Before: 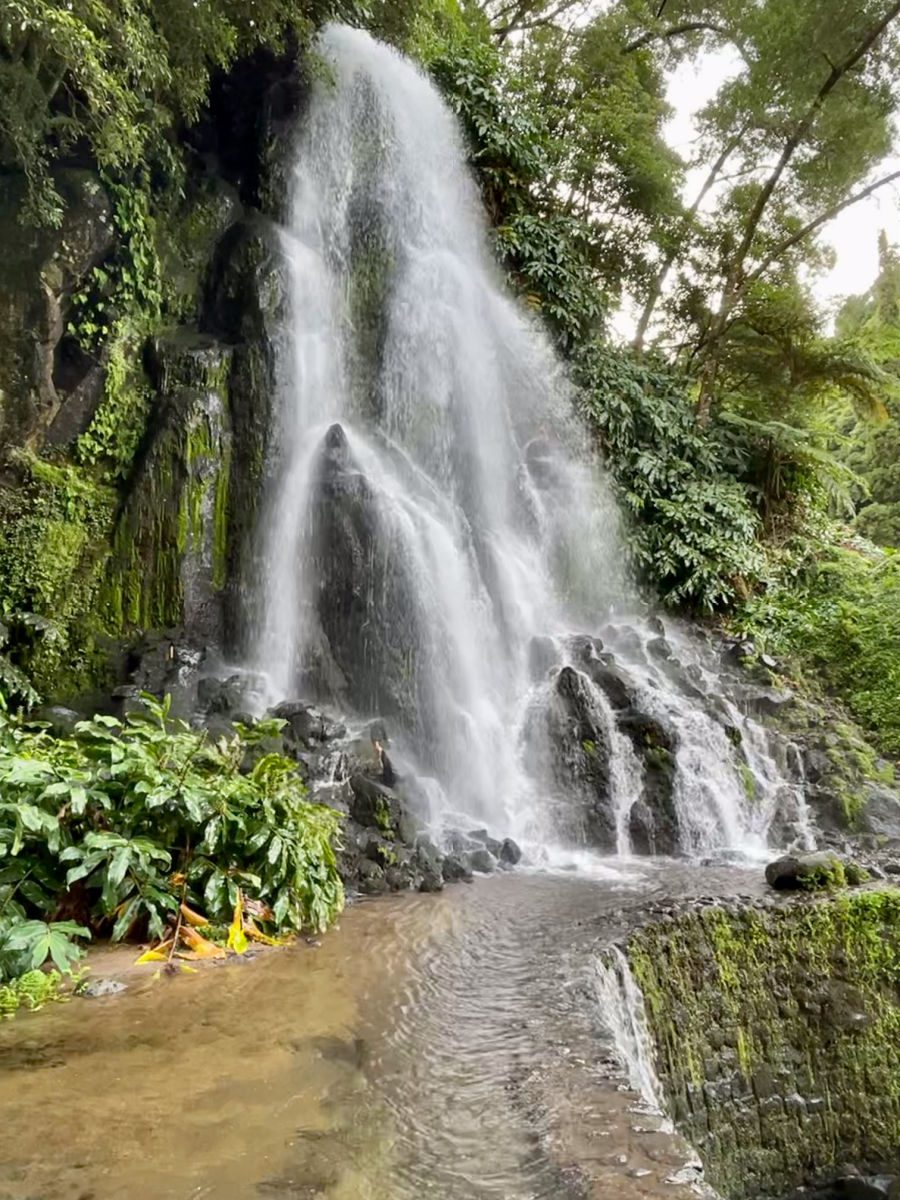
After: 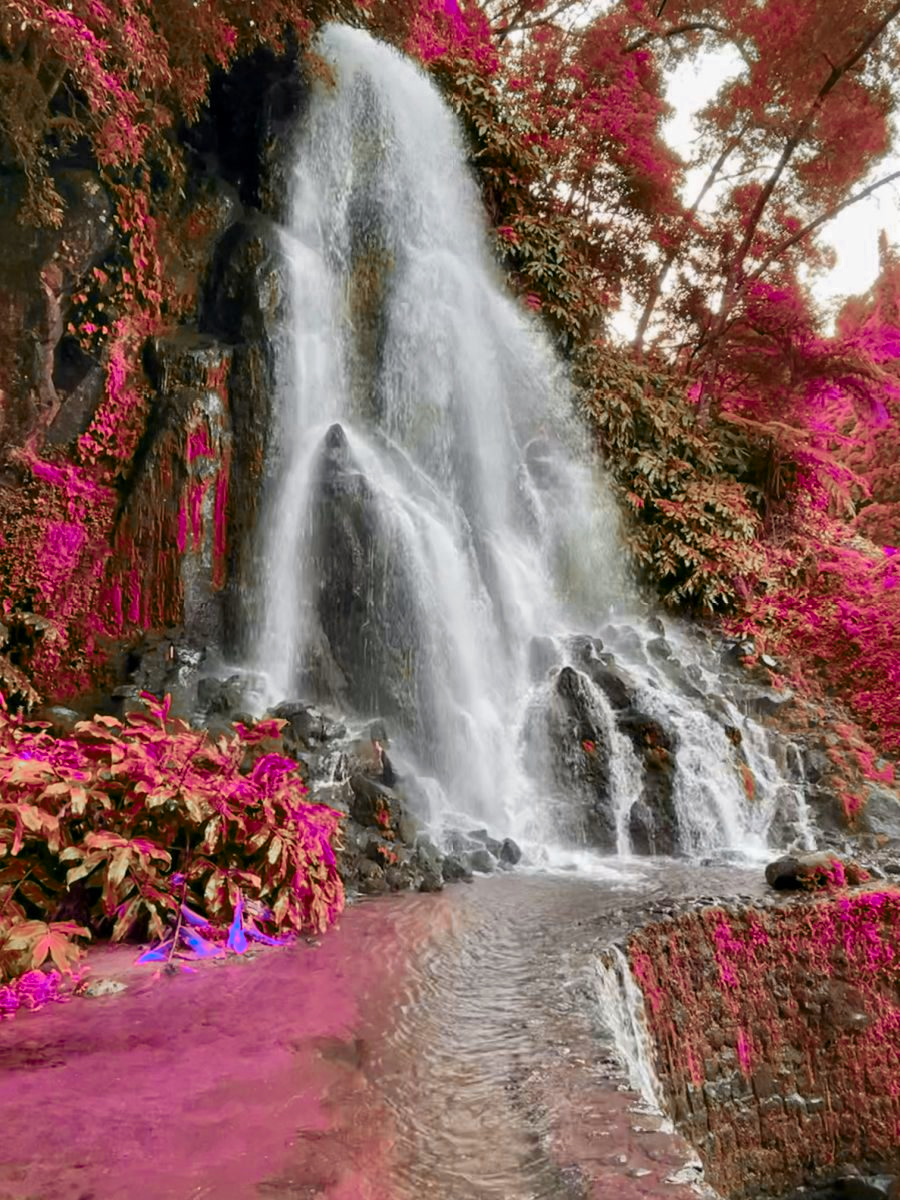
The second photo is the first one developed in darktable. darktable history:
color zones: curves: ch0 [(0.826, 0.353)]; ch1 [(0.242, 0.647) (0.889, 0.342)]; ch2 [(0.246, 0.089) (0.969, 0.068)], mix 30.03%
